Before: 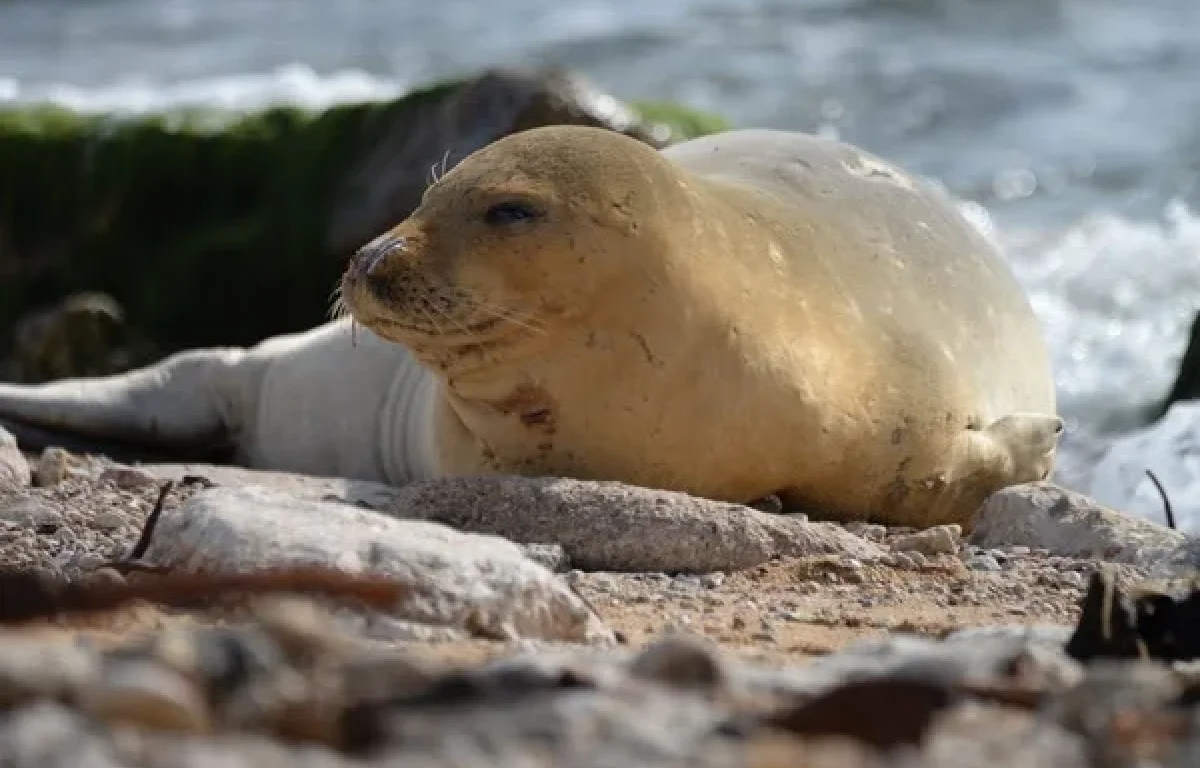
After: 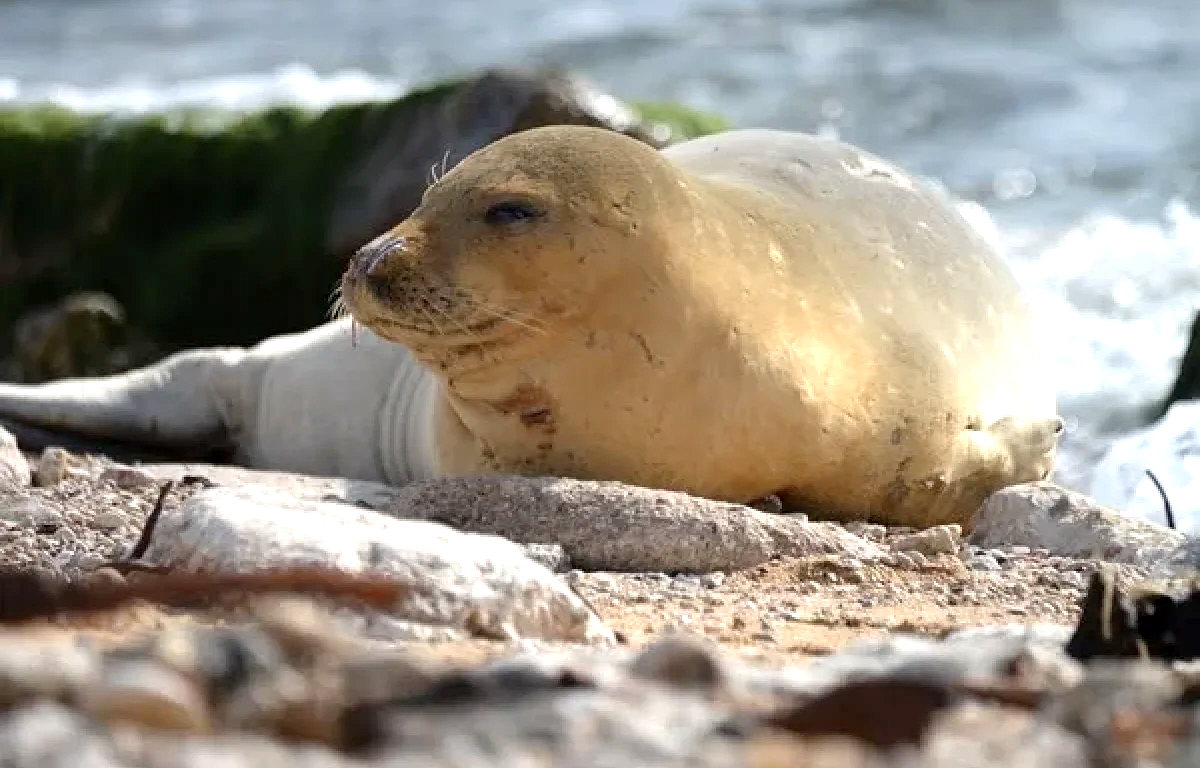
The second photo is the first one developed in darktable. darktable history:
exposure: black level correction 0.001, exposure 1 EV, compensate highlight preservation false
sharpen: radius 1.272, amount 0.305, threshold 0
graduated density: on, module defaults
